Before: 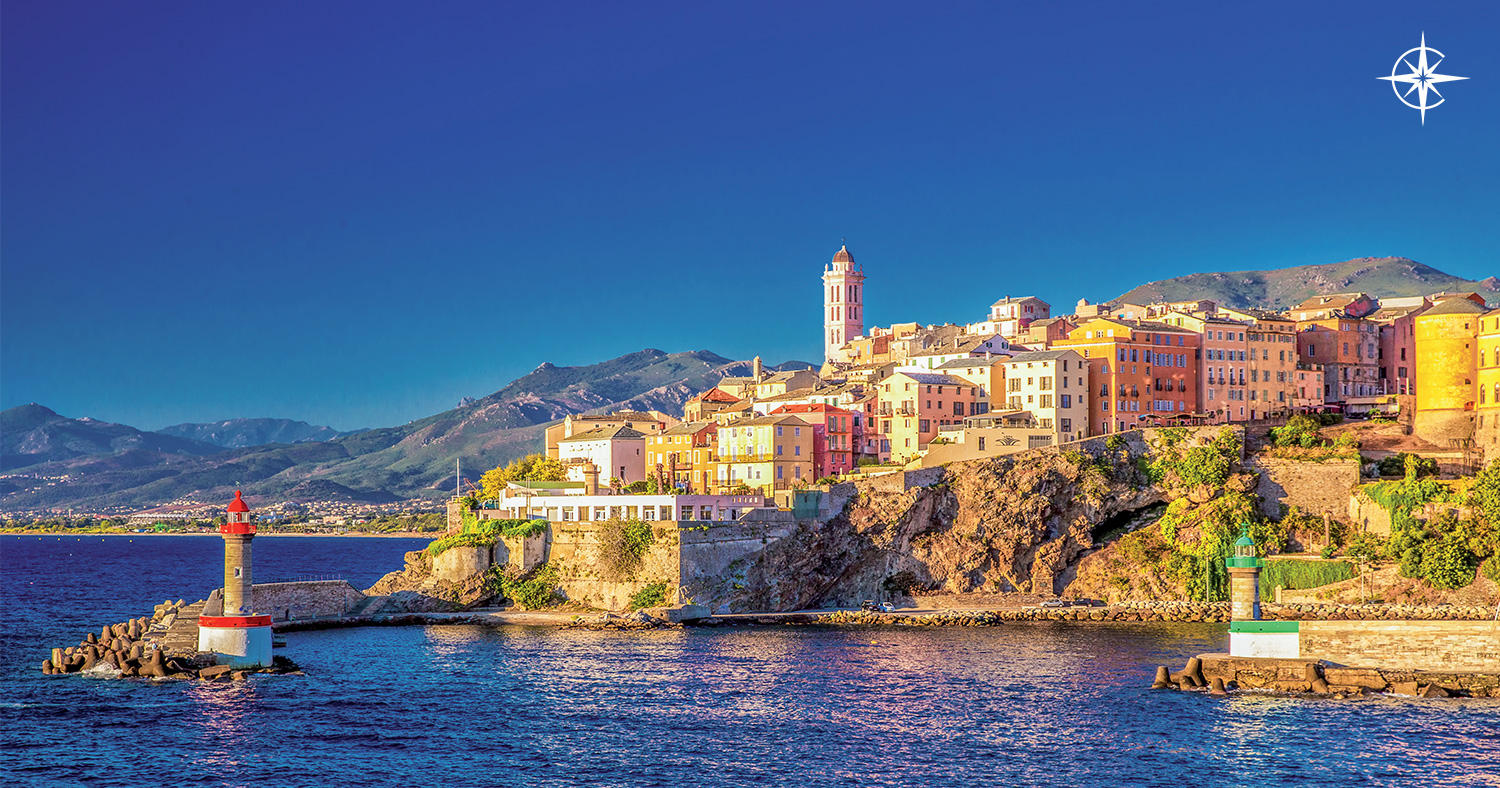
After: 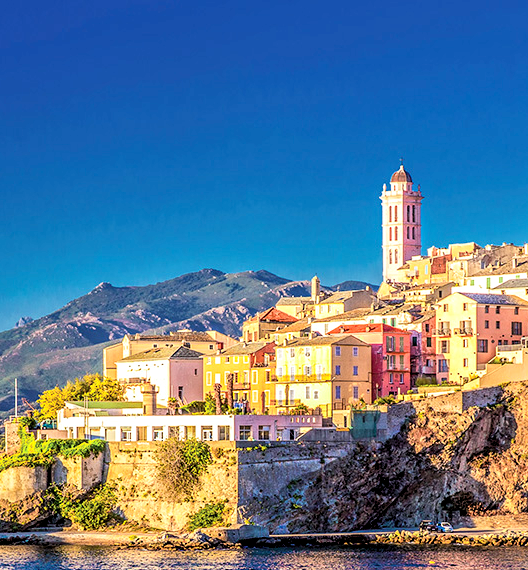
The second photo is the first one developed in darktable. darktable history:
contrast brightness saturation: contrast 0.15, brightness -0.01, saturation 0.1
crop and rotate: left 29.476%, top 10.214%, right 35.32%, bottom 17.333%
rgb levels: levels [[0.01, 0.419, 0.839], [0, 0.5, 1], [0, 0.5, 1]]
